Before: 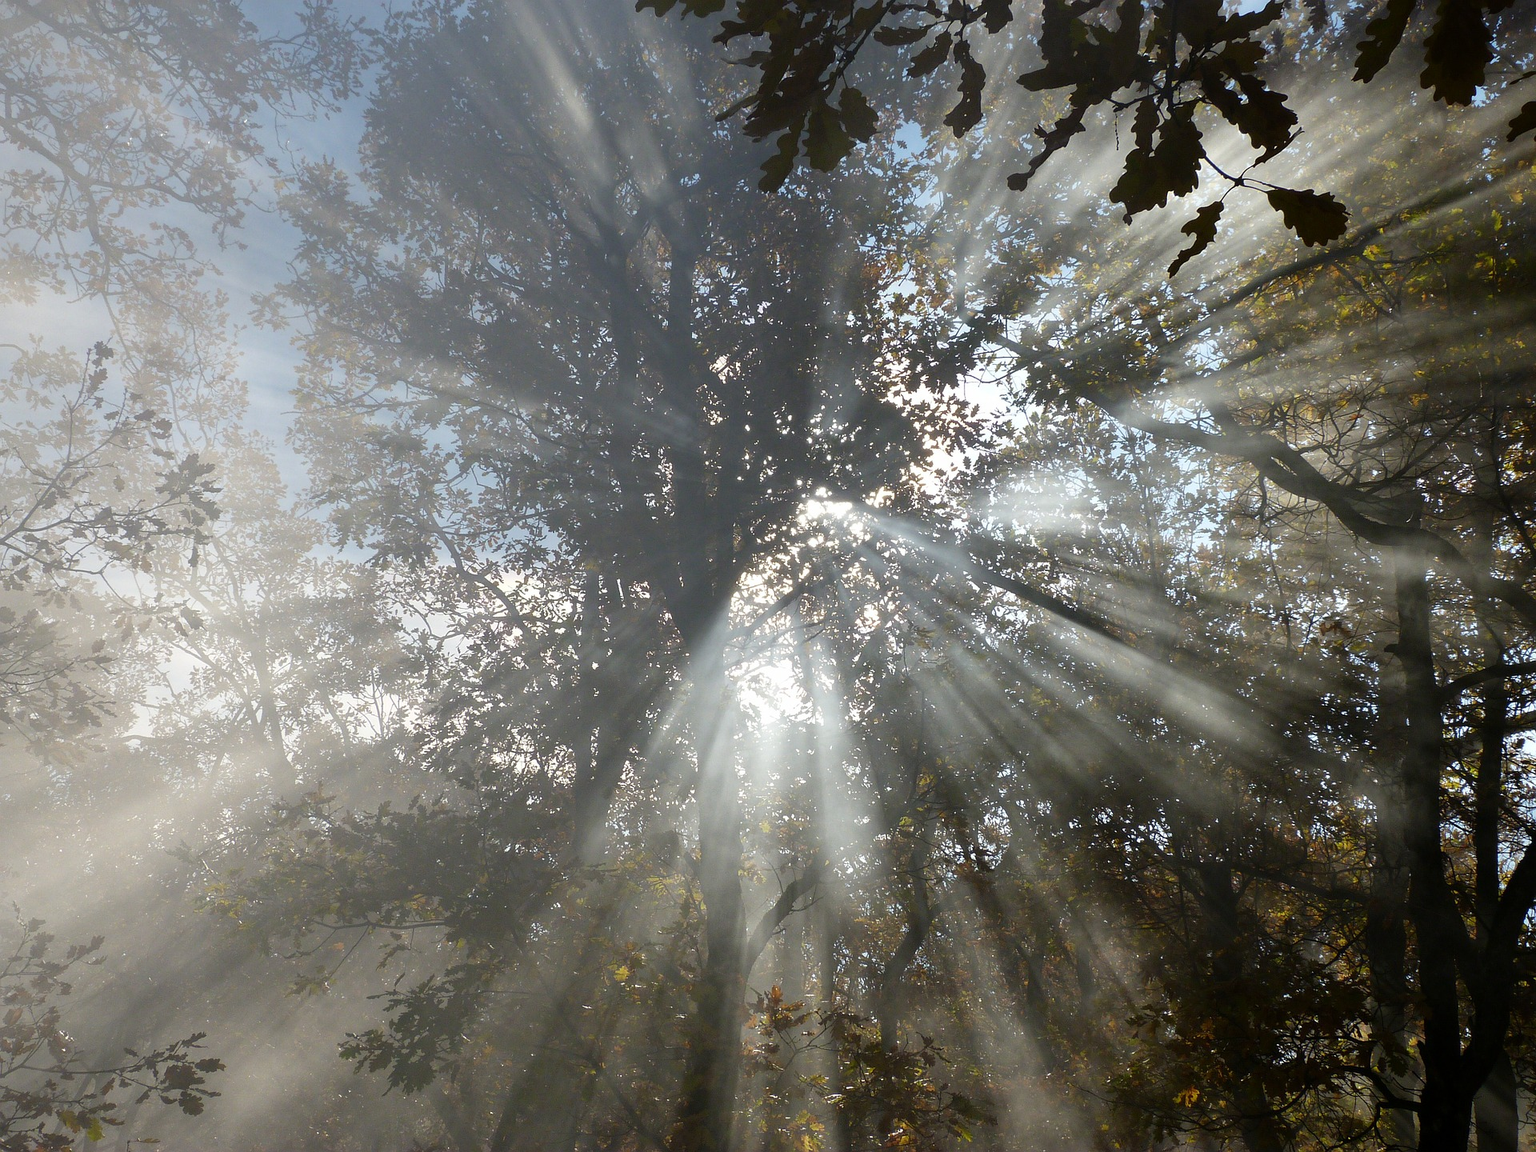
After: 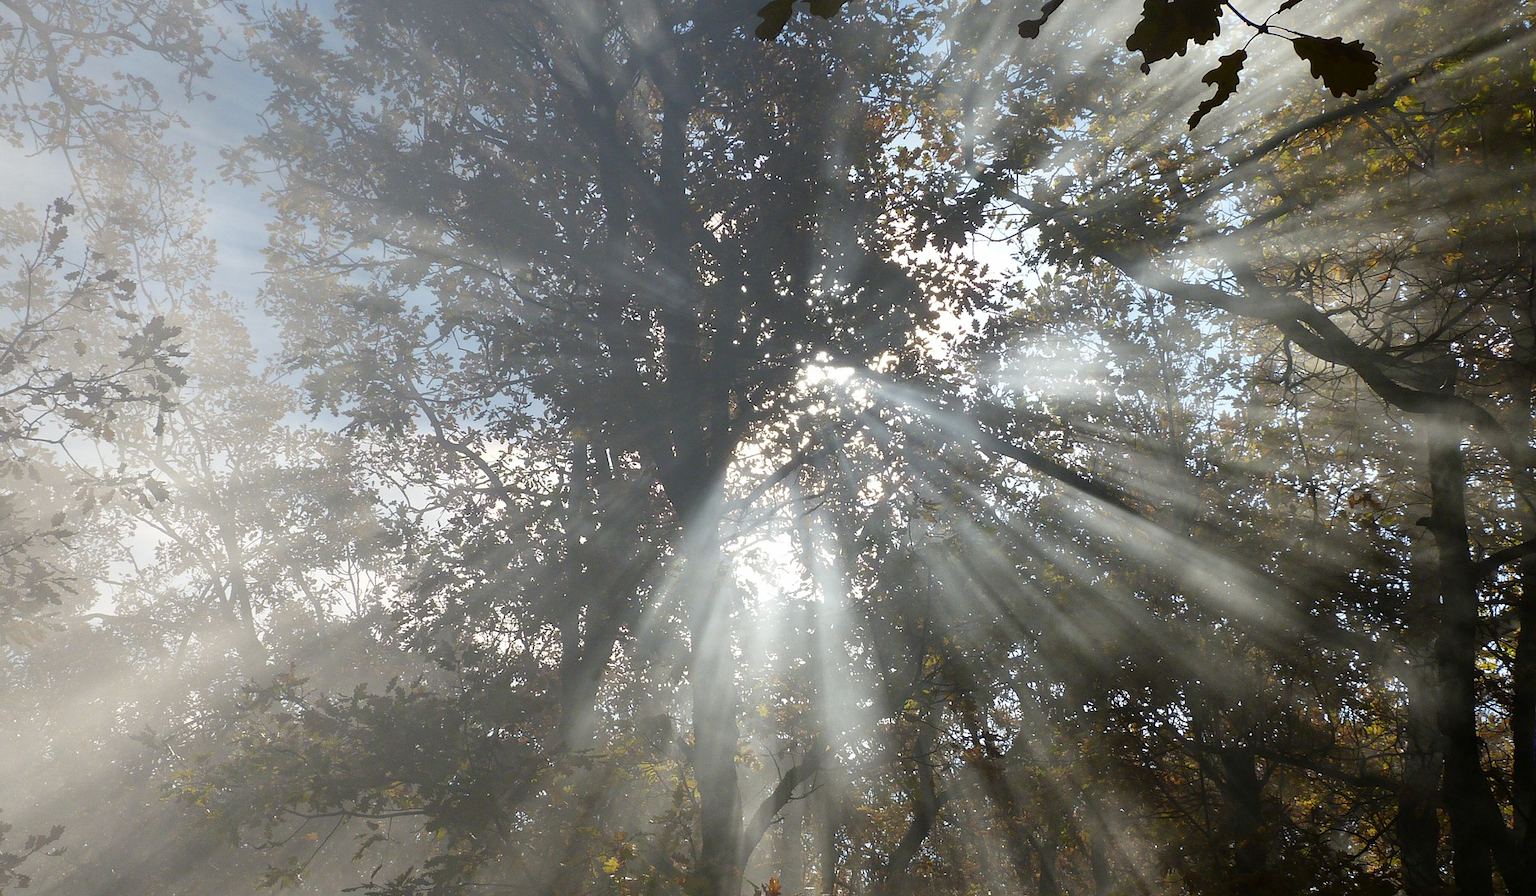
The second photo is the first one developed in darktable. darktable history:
crop and rotate: left 2.845%, top 13.408%, right 2.428%, bottom 12.853%
